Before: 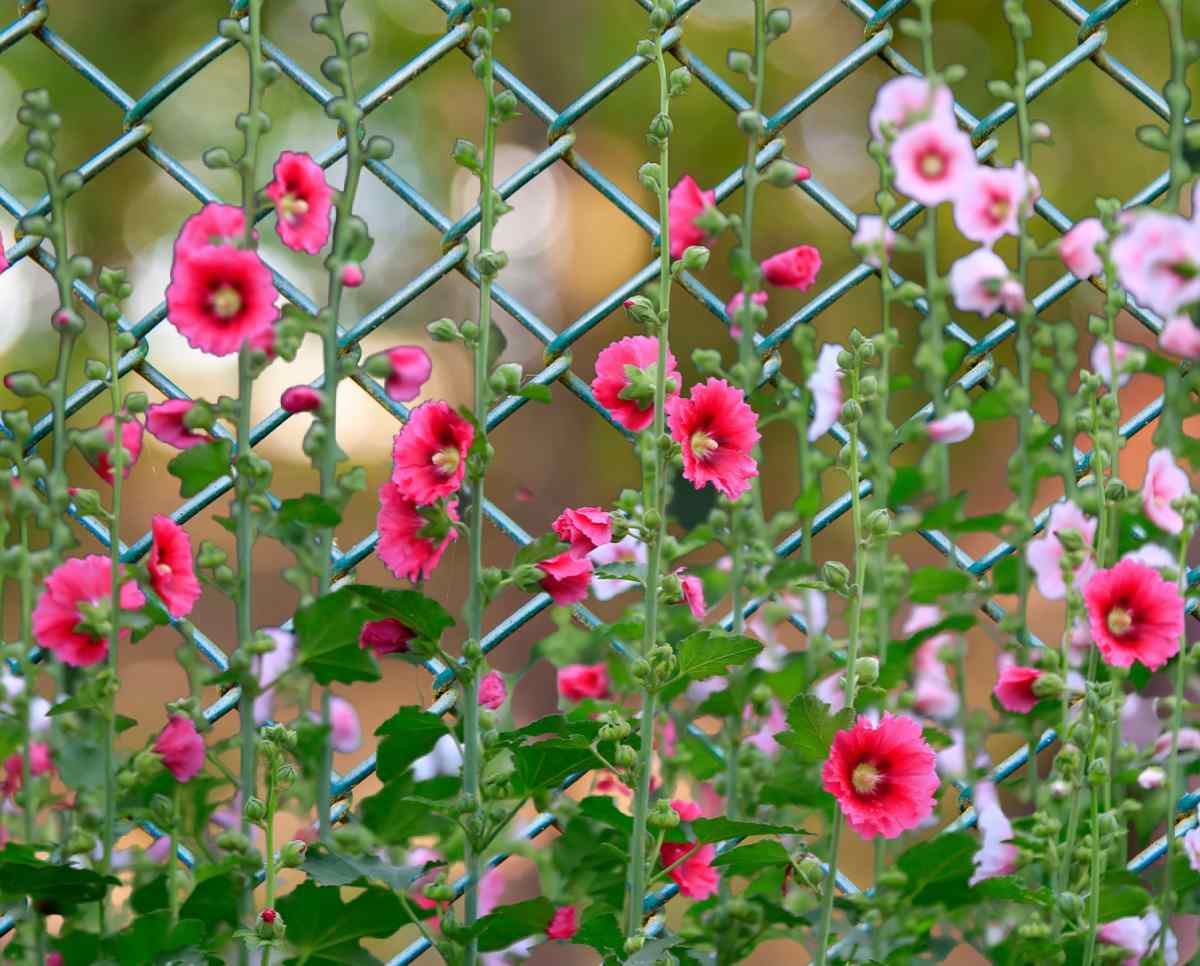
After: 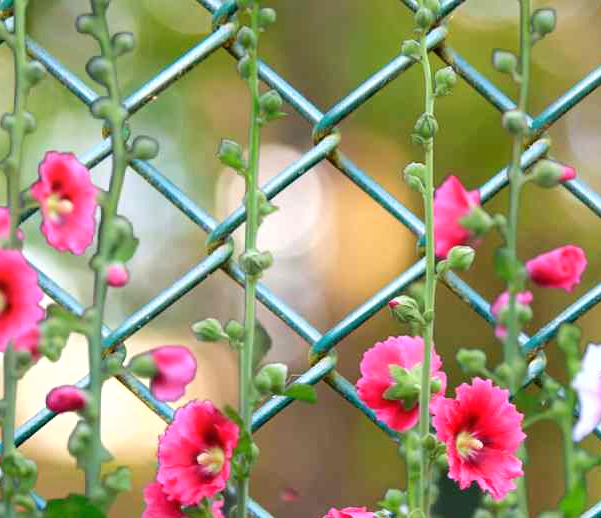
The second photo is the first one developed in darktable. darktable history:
crop: left 19.612%, right 30.281%, bottom 46.317%
tone equalizer: -8 EV -0.424 EV, -7 EV -0.385 EV, -6 EV -0.354 EV, -5 EV -0.2 EV, -3 EV 0.234 EV, -2 EV 0.312 EV, -1 EV 0.403 EV, +0 EV 0.417 EV
shadows and highlights: shadows -23.49, highlights 47.47, soften with gaussian
